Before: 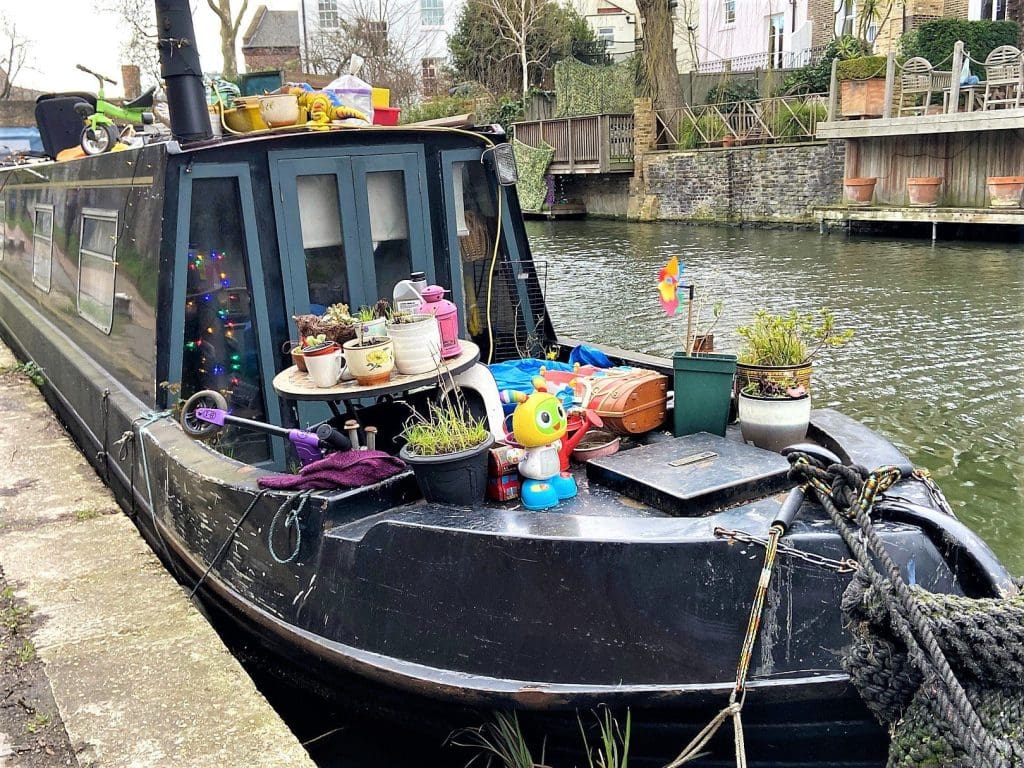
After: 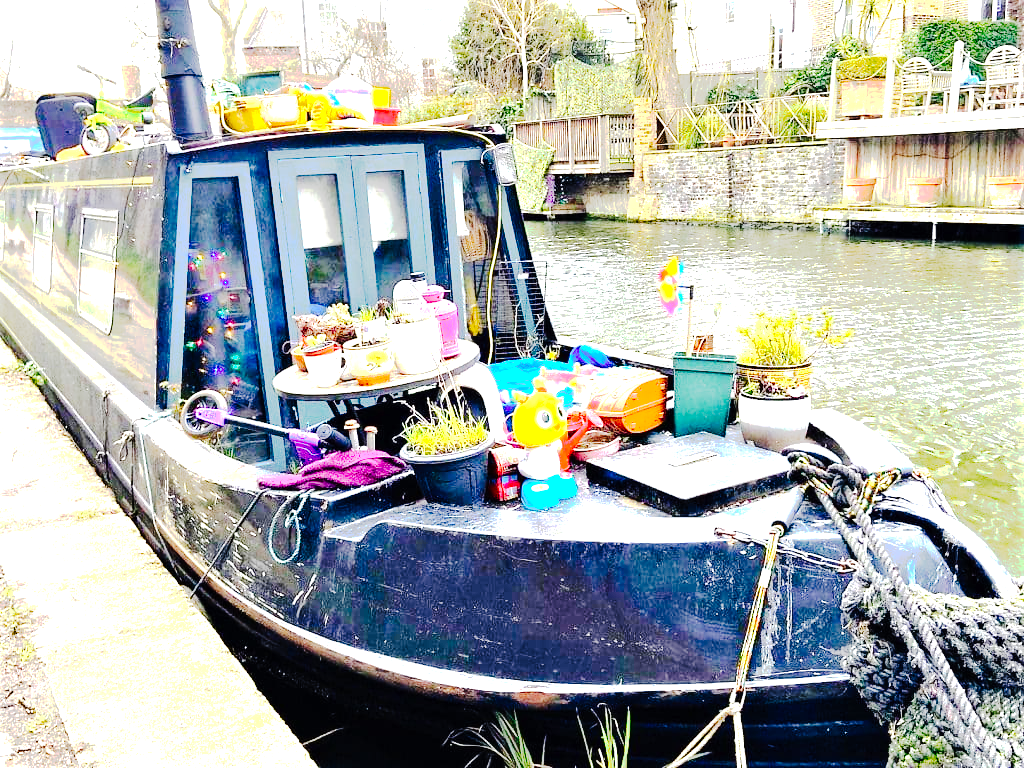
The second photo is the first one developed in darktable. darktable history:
exposure: black level correction 0, exposure 1.7 EV, compensate exposure bias true, compensate highlight preservation false
color balance rgb: perceptual saturation grading › global saturation 30%, global vibrance 20%
tone curve: curves: ch0 [(0, 0) (0.003, 0.001) (0.011, 0.005) (0.025, 0.009) (0.044, 0.014) (0.069, 0.019) (0.1, 0.028) (0.136, 0.039) (0.177, 0.073) (0.224, 0.134) (0.277, 0.218) (0.335, 0.343) (0.399, 0.488) (0.468, 0.608) (0.543, 0.699) (0.623, 0.773) (0.709, 0.819) (0.801, 0.852) (0.898, 0.874) (1, 1)], preserve colors none
